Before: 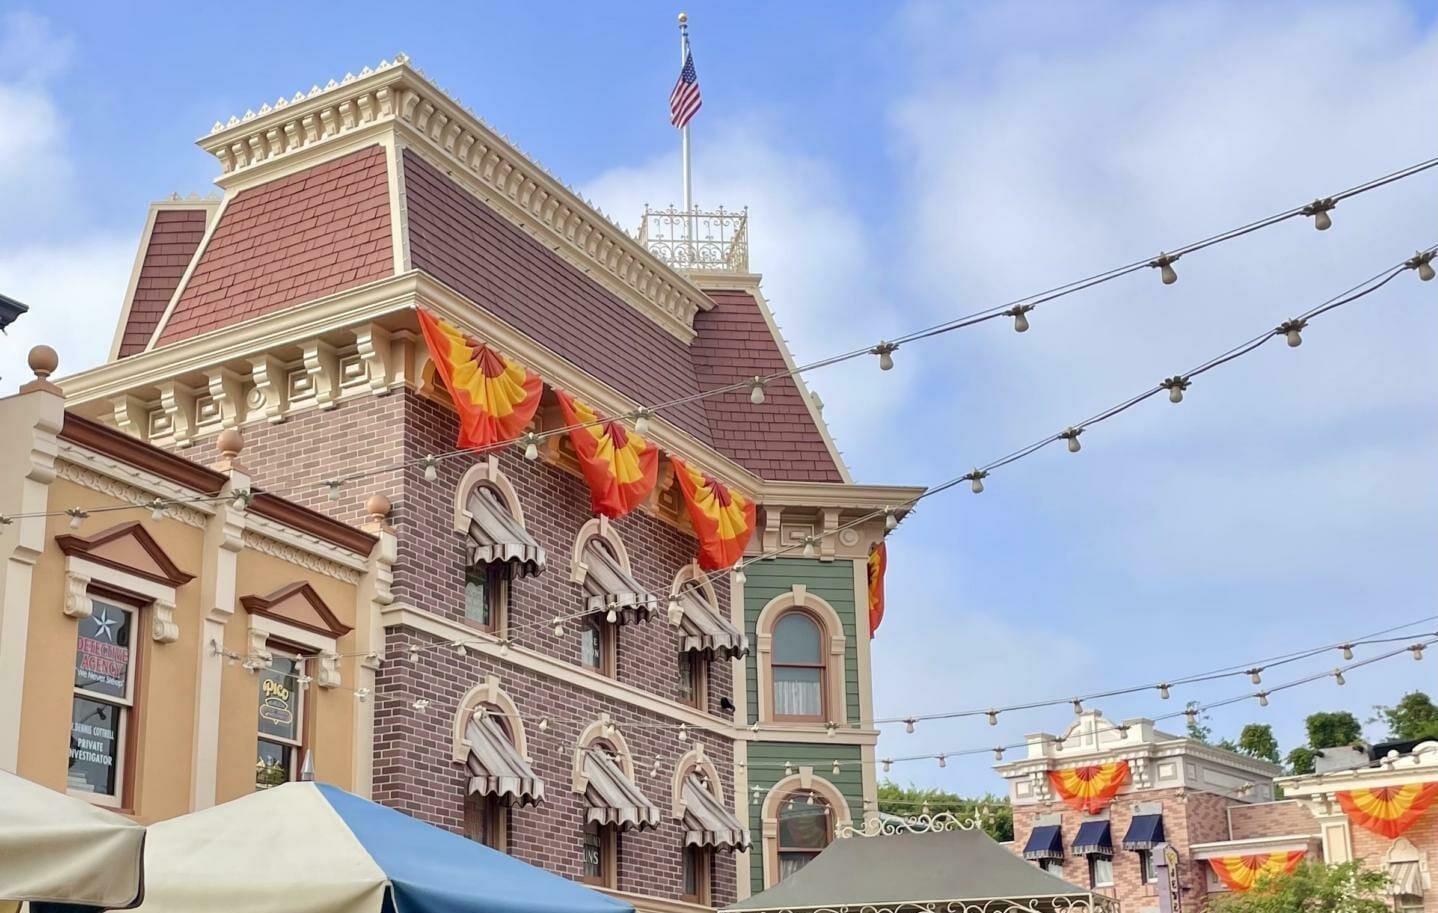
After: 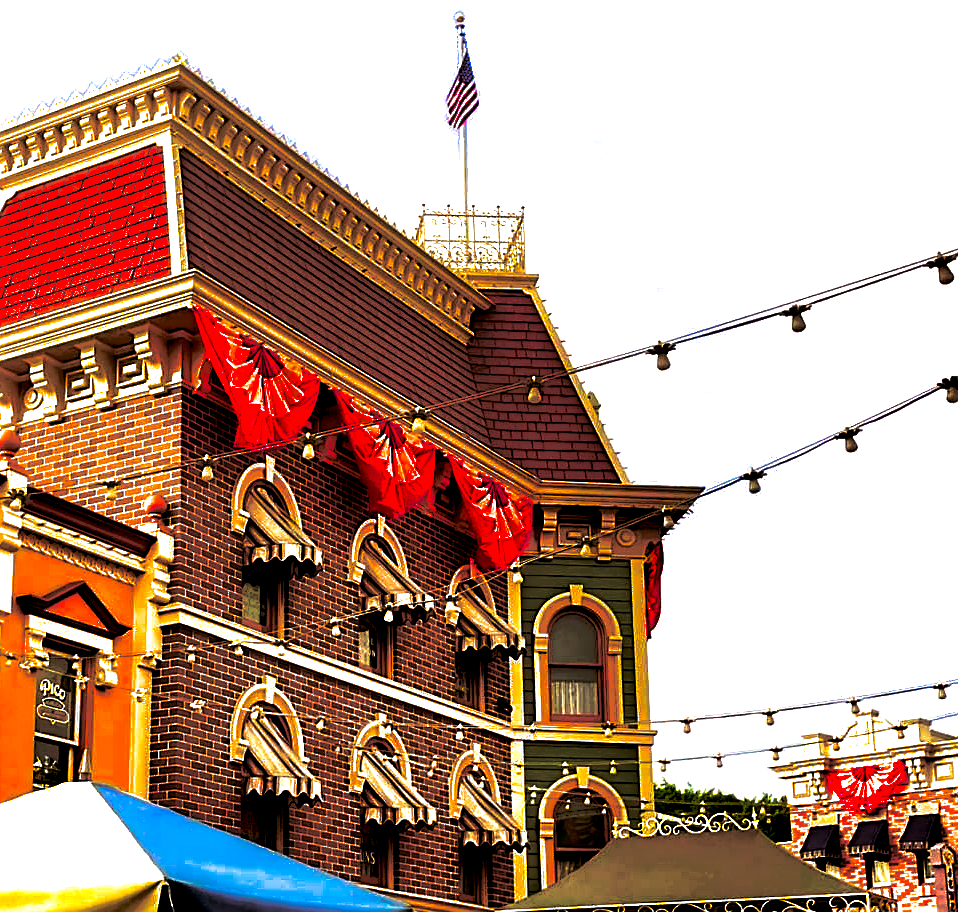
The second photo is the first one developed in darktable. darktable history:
color correction: highlights a* 10.44, highlights b* 30.04, shadows a* 2.73, shadows b* 17.51, saturation 1.72
crop and rotate: left 15.546%, right 17.787%
local contrast: highlights 0%, shadows 198%, detail 164%, midtone range 0.001
sharpen: on, module defaults
exposure: black level correction 0, exposure 1.1 EV, compensate exposure bias true, compensate highlight preservation false
base curve: curves: ch0 [(0, 0) (0.595, 0.418) (1, 1)], preserve colors none
split-toning: shadows › saturation 0.2
